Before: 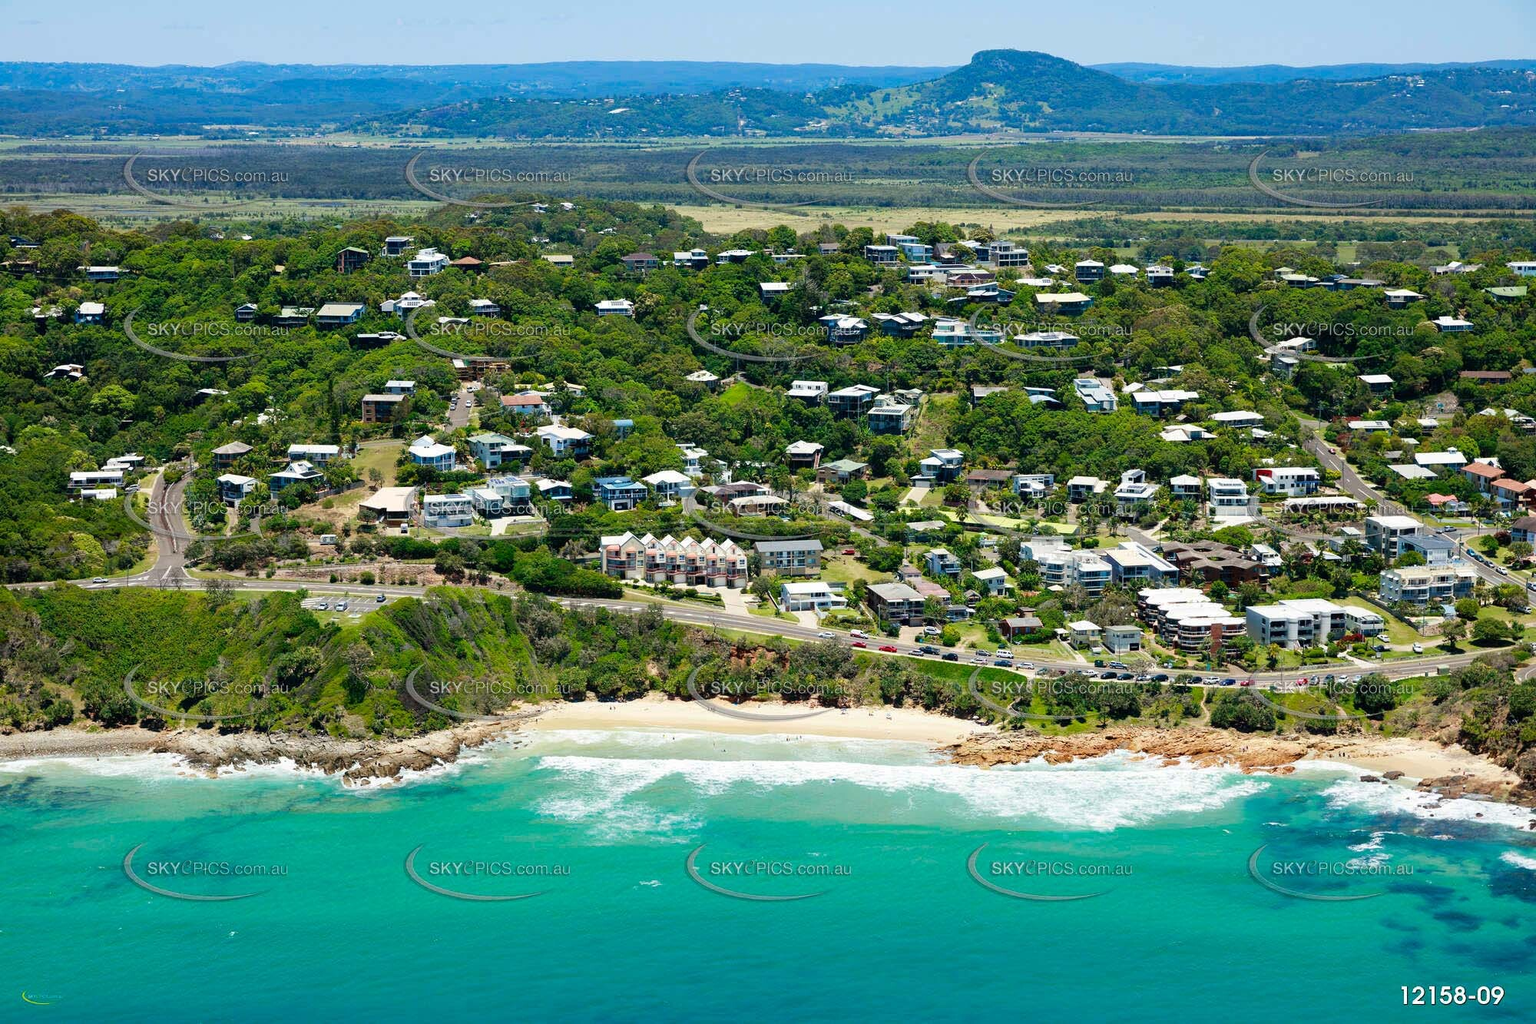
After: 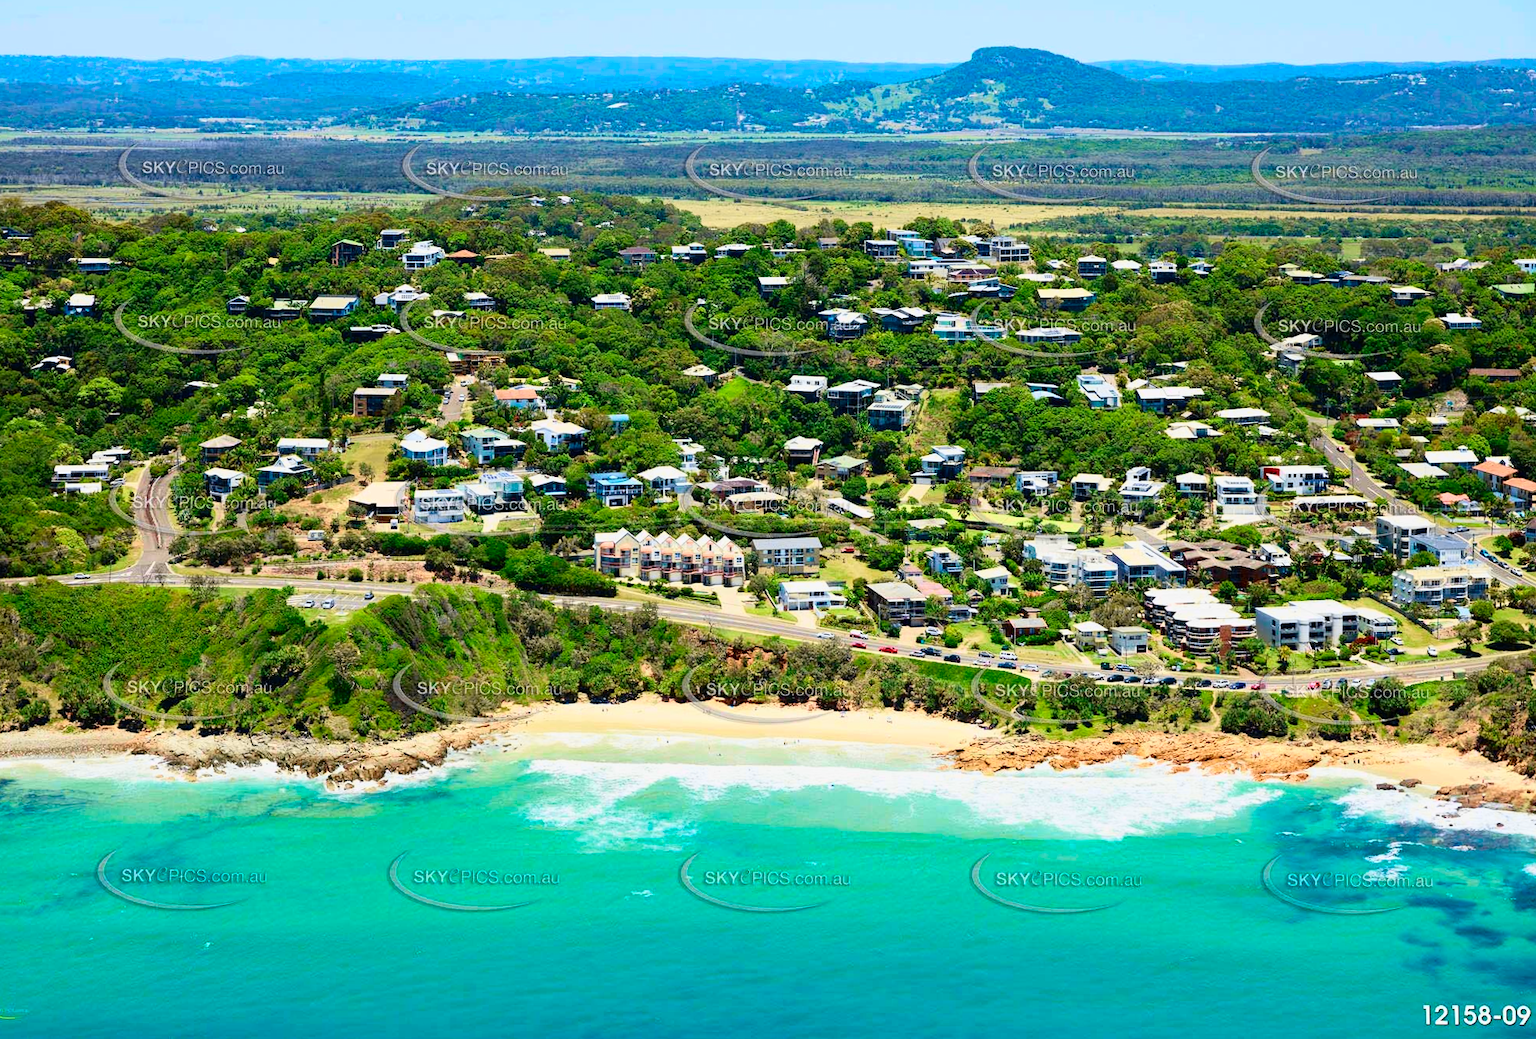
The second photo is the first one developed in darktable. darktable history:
rotate and perspective: rotation 0.226°, lens shift (vertical) -0.042, crop left 0.023, crop right 0.982, crop top 0.006, crop bottom 0.994
tone curve: curves: ch0 [(0, 0) (0.091, 0.075) (0.389, 0.441) (0.696, 0.808) (0.844, 0.908) (0.909, 0.942) (1, 0.973)]; ch1 [(0, 0) (0.437, 0.404) (0.48, 0.486) (0.5, 0.5) (0.529, 0.556) (0.58, 0.606) (0.616, 0.654) (1, 1)]; ch2 [(0, 0) (0.442, 0.415) (0.5, 0.5) (0.535, 0.567) (0.585, 0.632) (1, 1)], color space Lab, independent channels, preserve colors none
